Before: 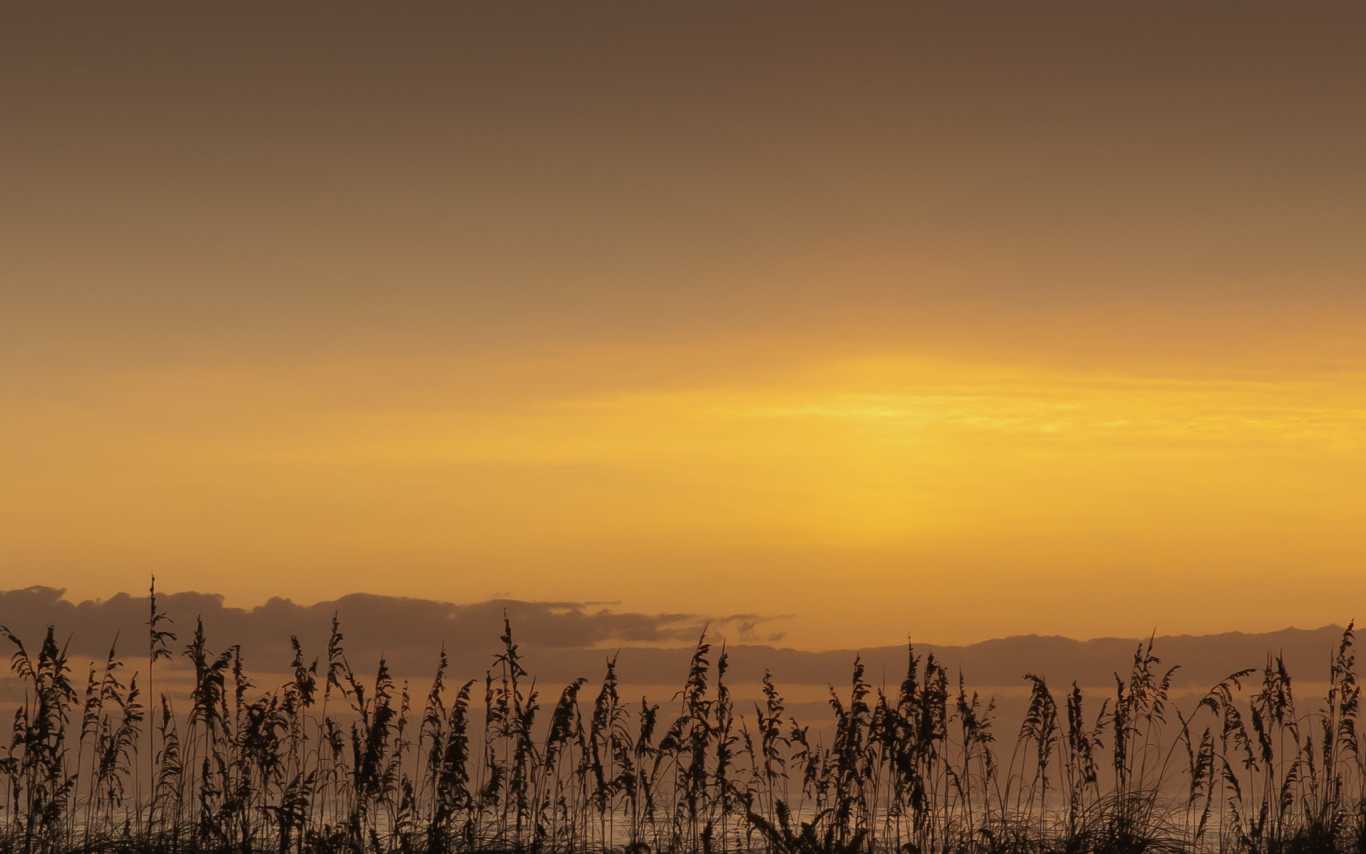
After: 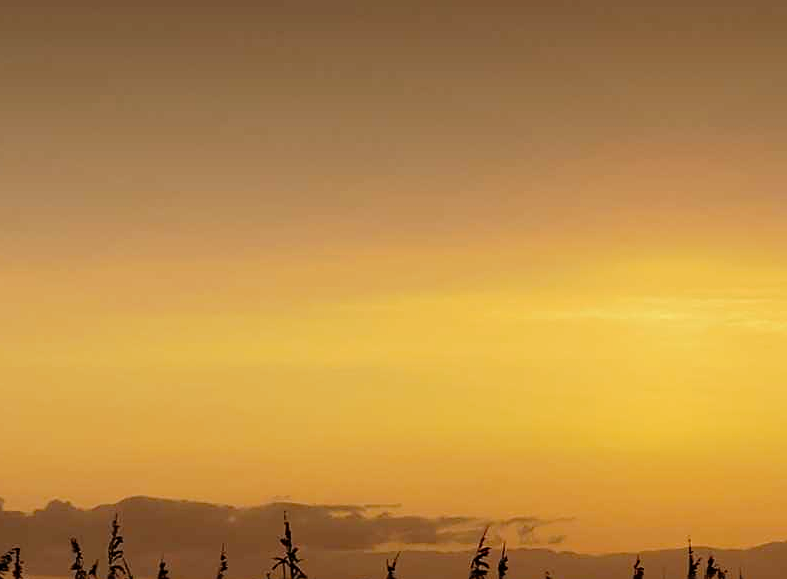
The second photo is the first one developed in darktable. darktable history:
sharpen: on, module defaults
crop: left 16.174%, top 11.439%, right 26.141%, bottom 20.696%
exposure: compensate exposure bias true, compensate highlight preservation false
tone curve: curves: ch0 [(0.003, 0) (0.066, 0.017) (0.163, 0.09) (0.264, 0.238) (0.395, 0.421) (0.517, 0.56) (0.688, 0.743) (0.791, 0.814) (1, 1)]; ch1 [(0, 0) (0.164, 0.115) (0.337, 0.332) (0.39, 0.398) (0.464, 0.461) (0.501, 0.5) (0.507, 0.503) (0.534, 0.537) (0.577, 0.59) (0.652, 0.681) (0.733, 0.749) (0.811, 0.796) (1, 1)]; ch2 [(0, 0) (0.337, 0.382) (0.464, 0.476) (0.501, 0.502) (0.527, 0.54) (0.551, 0.565) (0.6, 0.59) (0.687, 0.675) (1, 1)], preserve colors none
